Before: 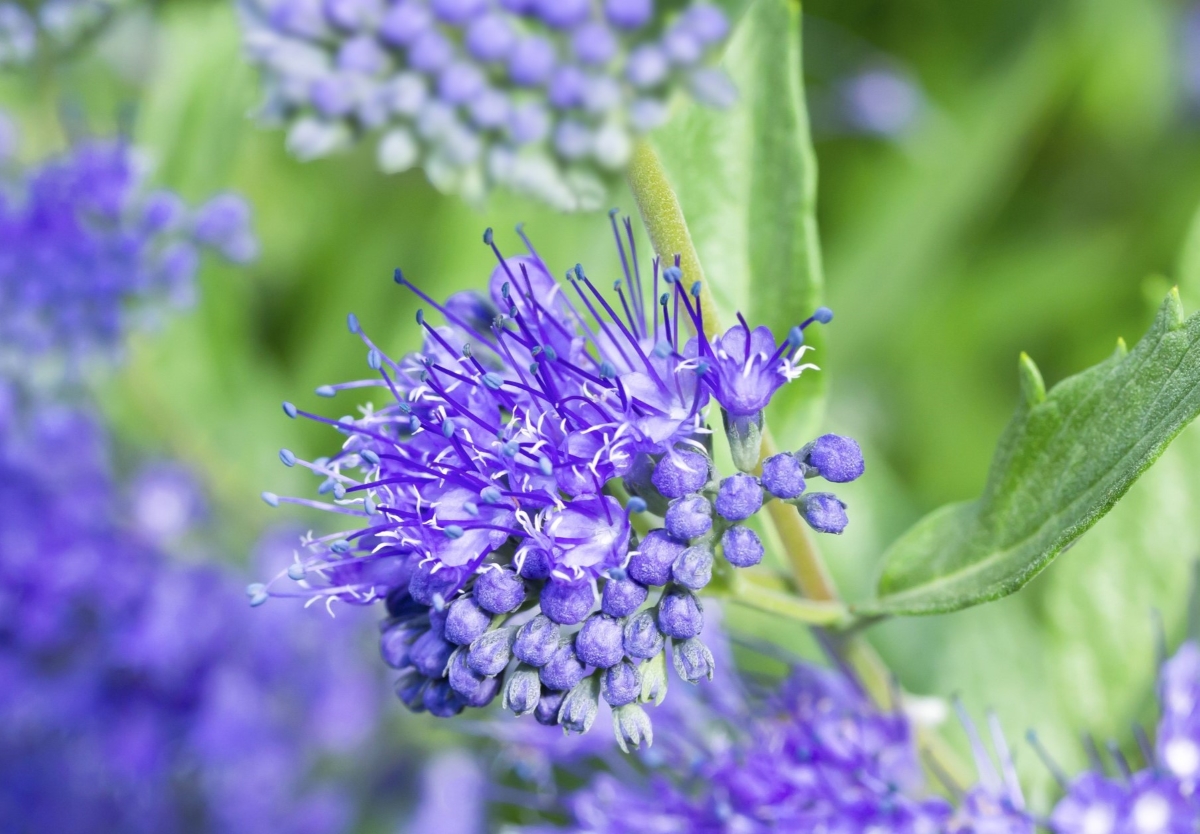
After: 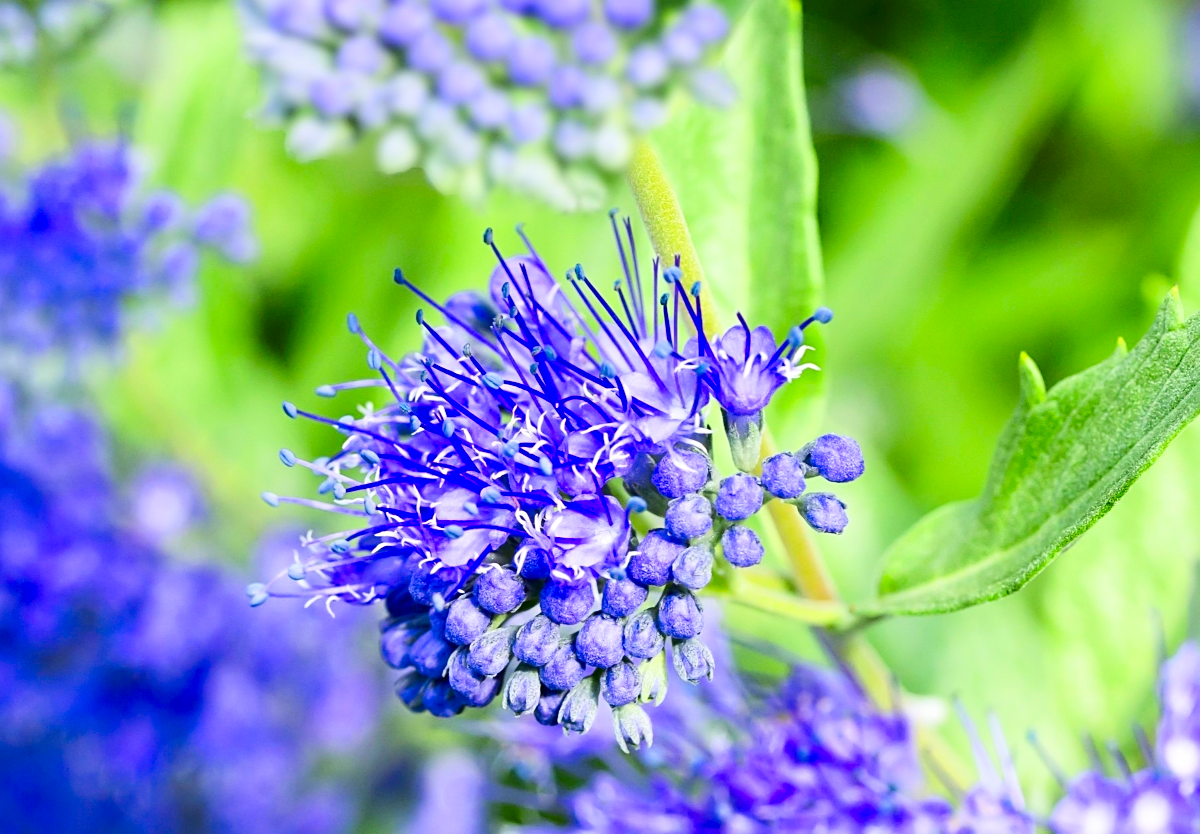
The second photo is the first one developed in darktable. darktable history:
sharpen: on, module defaults
contrast brightness saturation: contrast 0.22, brightness -0.19, saturation 0.24
rgb curve: curves: ch2 [(0, 0) (0.567, 0.512) (1, 1)], mode RGB, independent channels
shadows and highlights: radius 93.07, shadows -14.46, white point adjustment 0.23, highlights 31.48, compress 48.23%, highlights color adjustment 52.79%, soften with gaussian
tone curve: curves: ch0 [(0, 0) (0.26, 0.424) (0.417, 0.585) (1, 1)]
